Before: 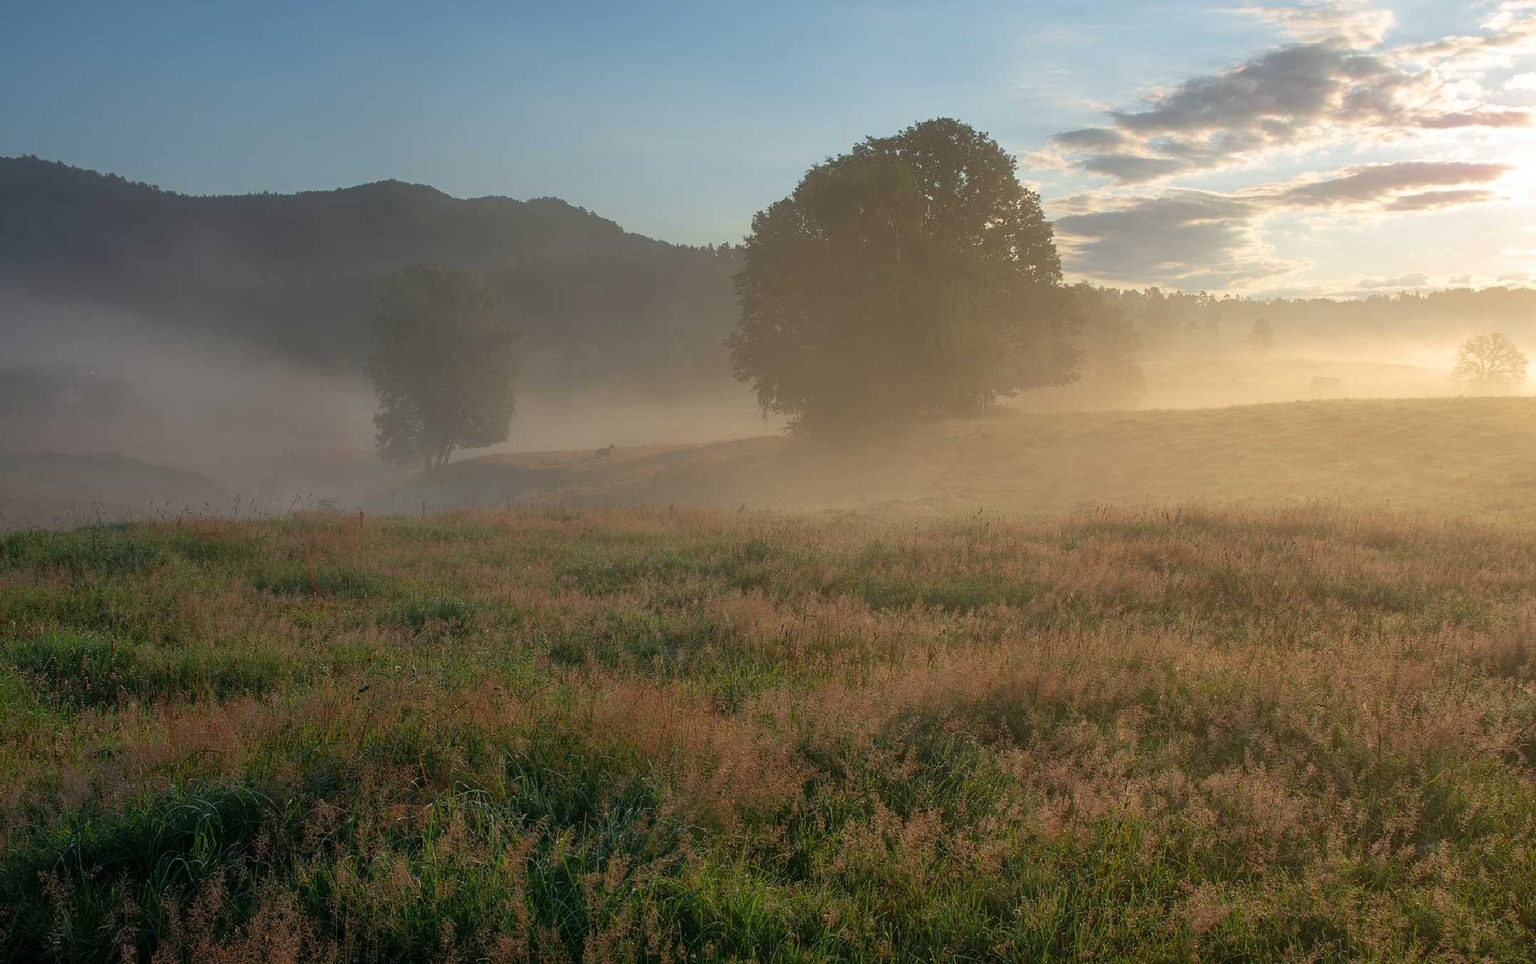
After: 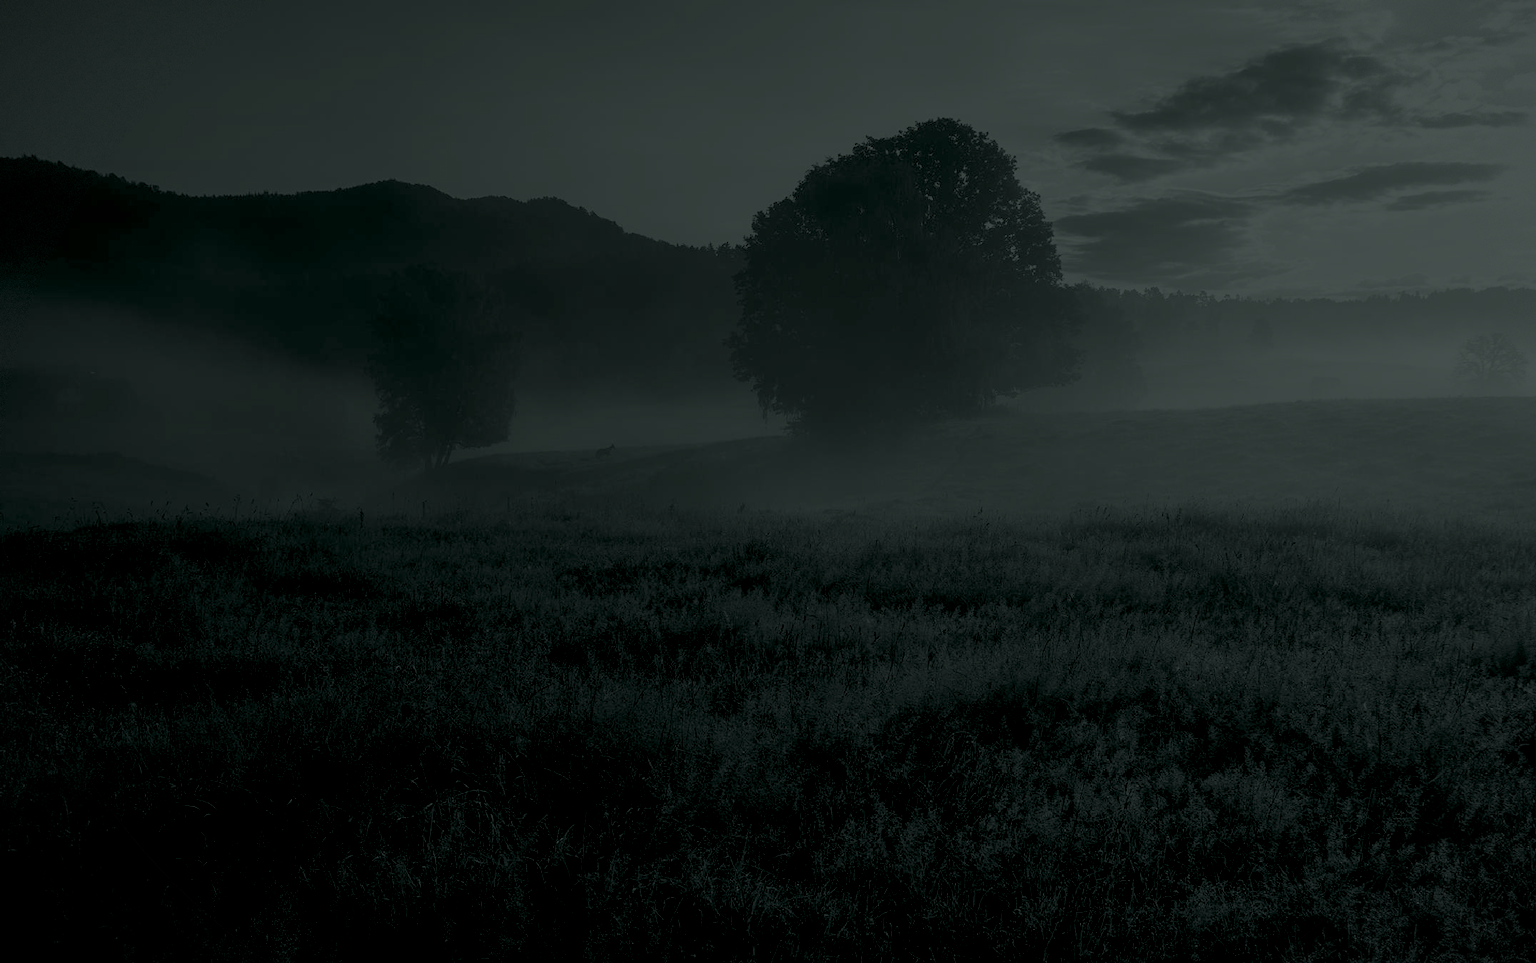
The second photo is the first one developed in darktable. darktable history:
colorize: hue 90°, saturation 19%, lightness 1.59%, version 1
filmic rgb: black relative exposure -5 EV, hardness 2.88, contrast 1.3, highlights saturation mix -30%
vignetting: fall-off start 100%, fall-off radius 71%, brightness -0.434, saturation -0.2, width/height ratio 1.178, dithering 8-bit output, unbound false
